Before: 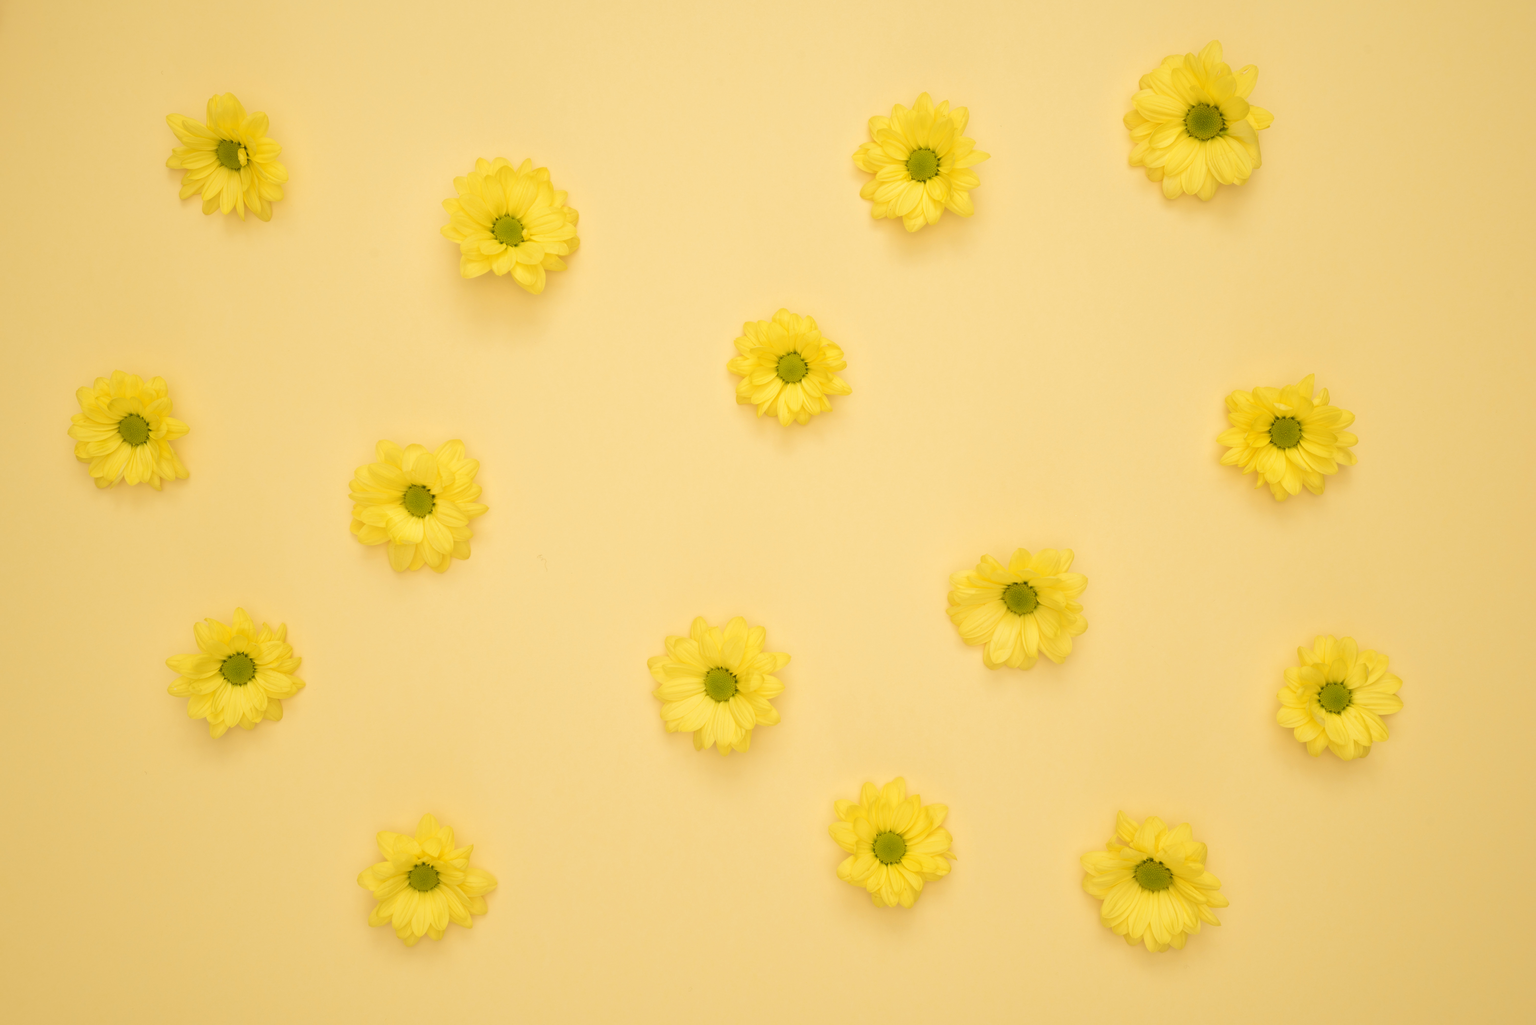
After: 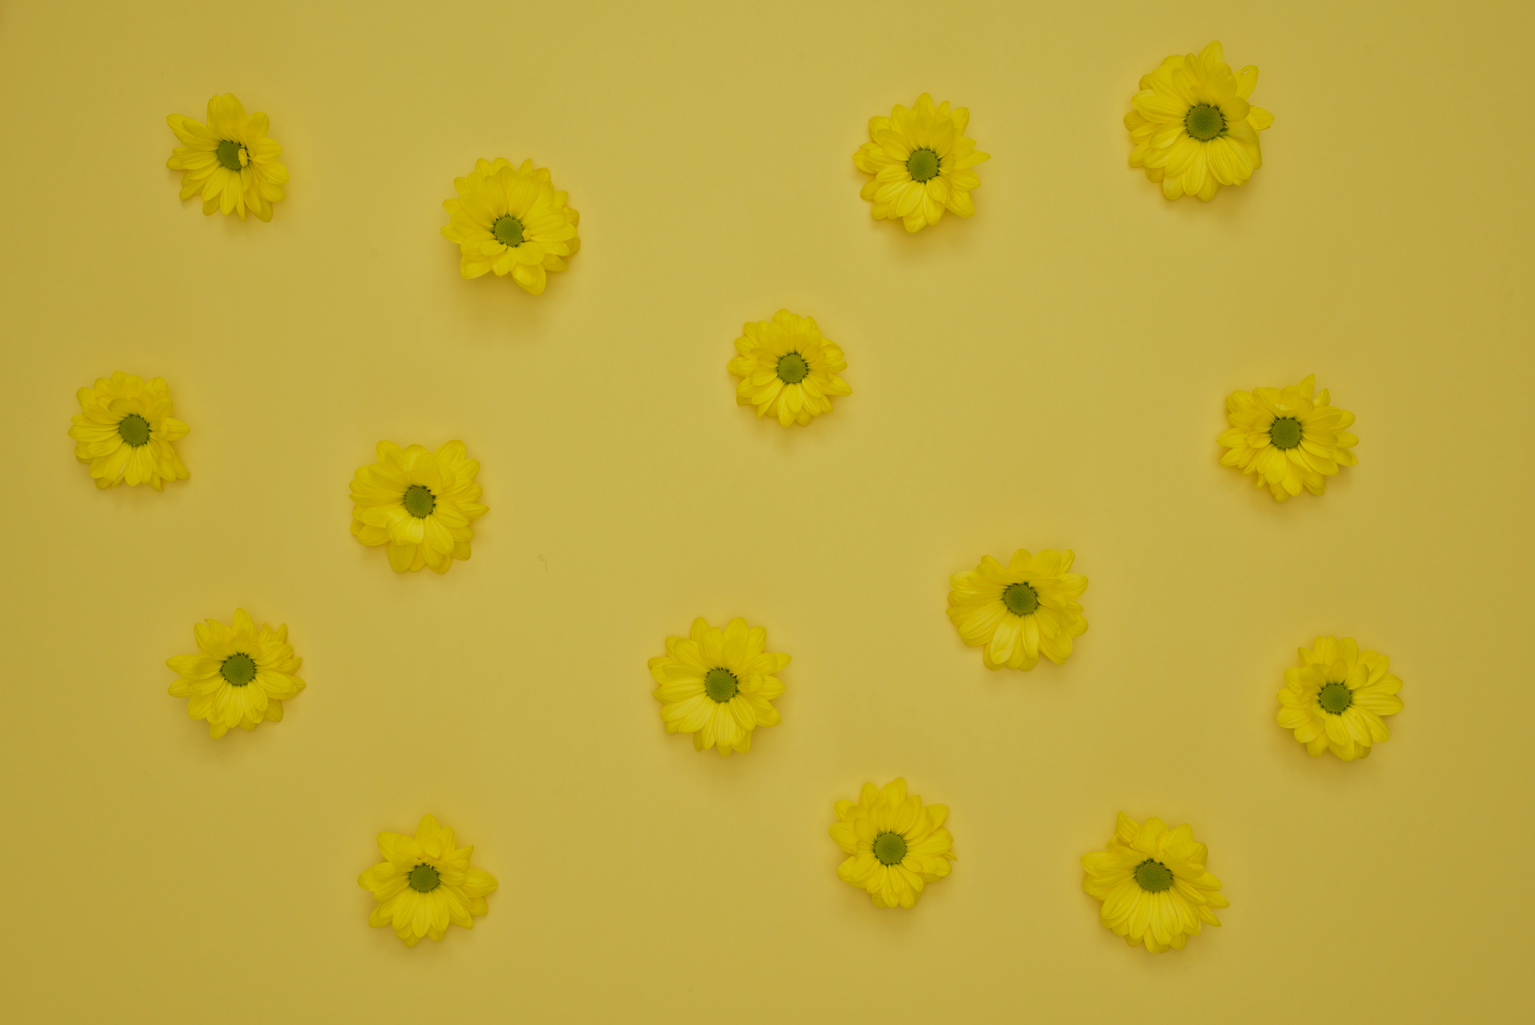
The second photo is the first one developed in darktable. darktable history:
rgb curve: curves: ch0 [(0.123, 0.061) (0.995, 0.887)]; ch1 [(0.06, 0.116) (1, 0.906)]; ch2 [(0, 0) (0.824, 0.69) (1, 1)], mode RGB, independent channels, compensate middle gray true
shadows and highlights: shadows 32.83, highlights -47.7, soften with gaussian
